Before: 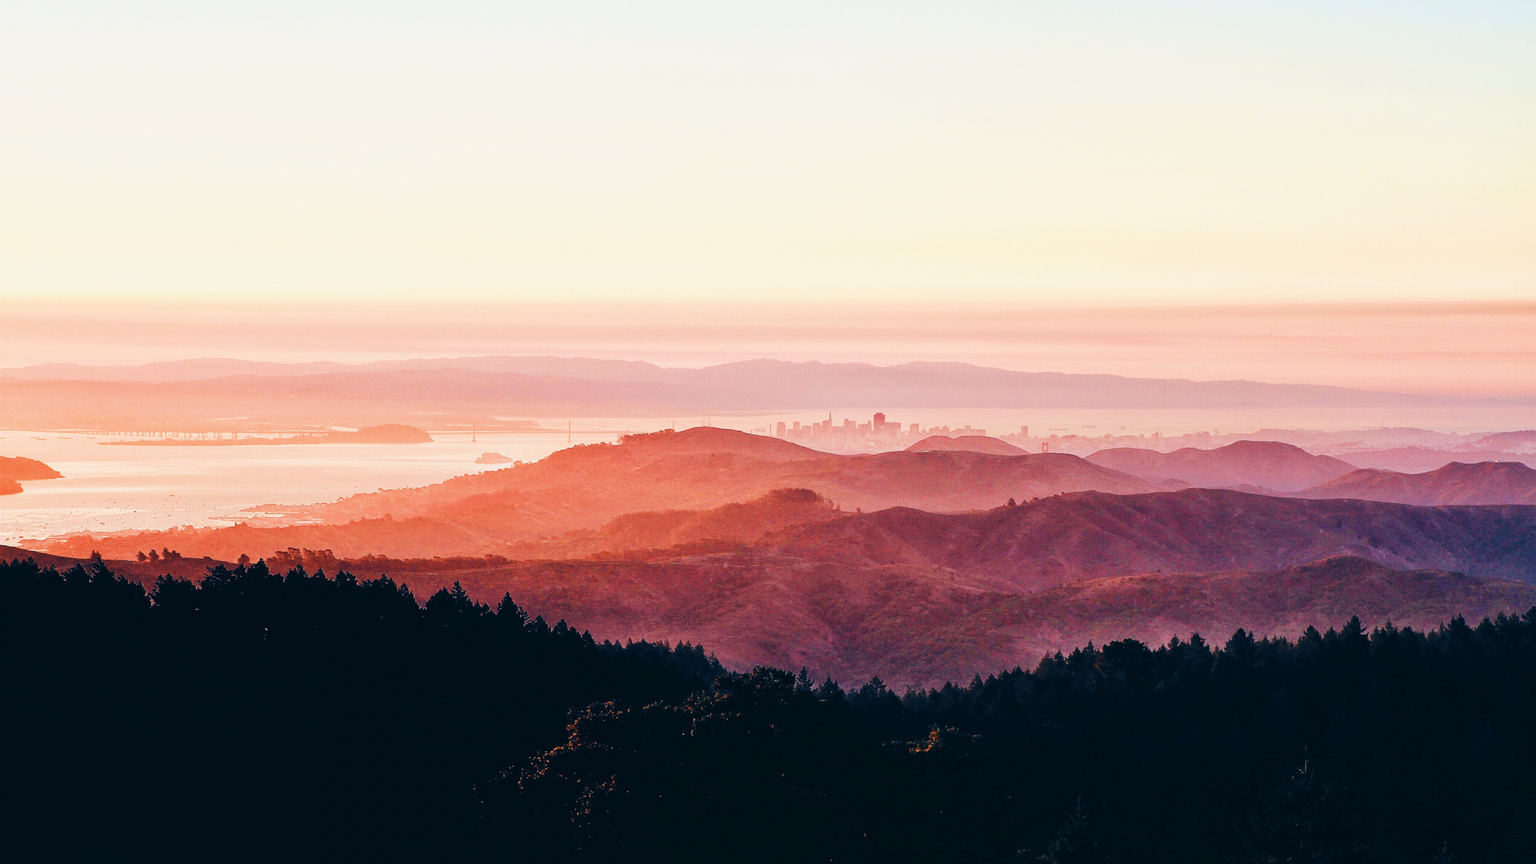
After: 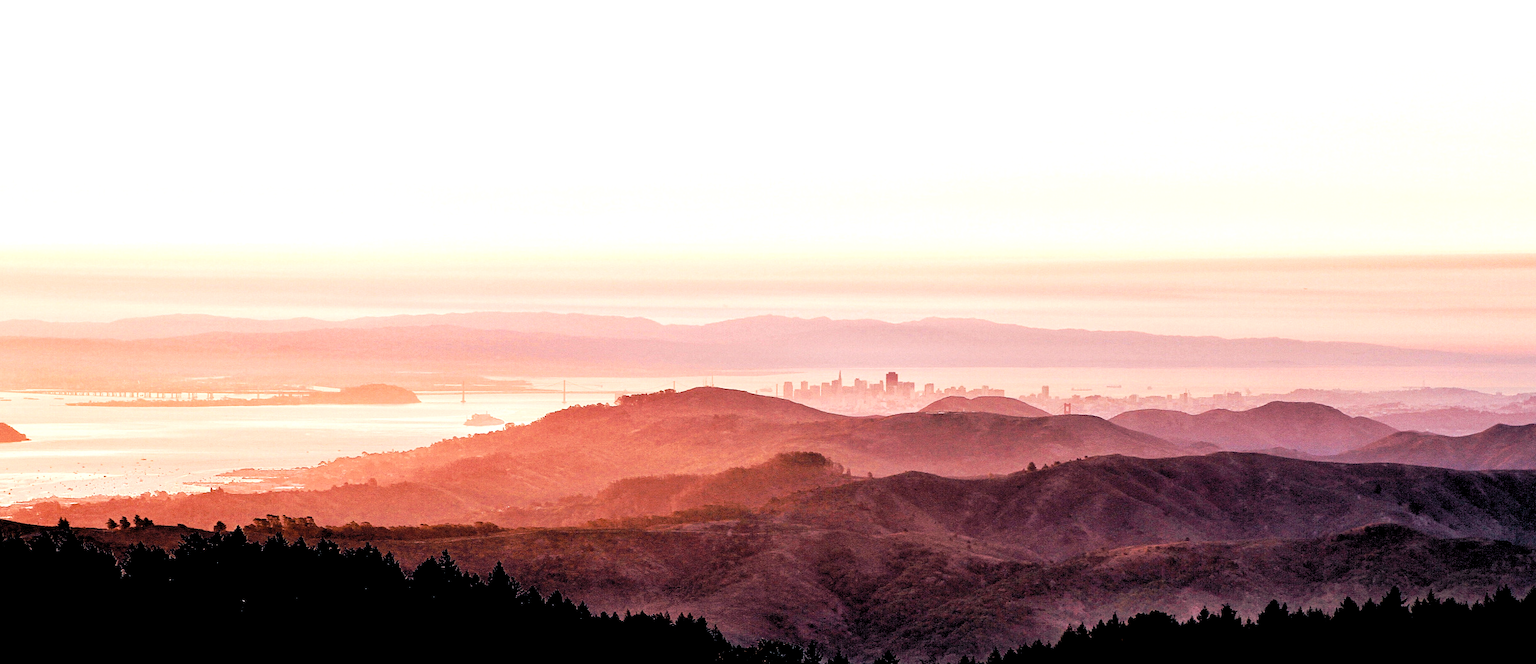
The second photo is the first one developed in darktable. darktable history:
tone curve: curves: ch0 [(0, 0) (0.126, 0.061) (0.362, 0.382) (0.498, 0.498) (0.706, 0.712) (1, 1)]; ch1 [(0, 0) (0.5, 0.522) (0.55, 0.586) (1, 1)]; ch2 [(0, 0) (0.44, 0.424) (0.5, 0.482) (0.537, 0.538) (1, 1)], preserve colors none
levels: levels [0.182, 0.542, 0.902]
crop: left 2.372%, top 7.087%, right 3.04%, bottom 20.129%
